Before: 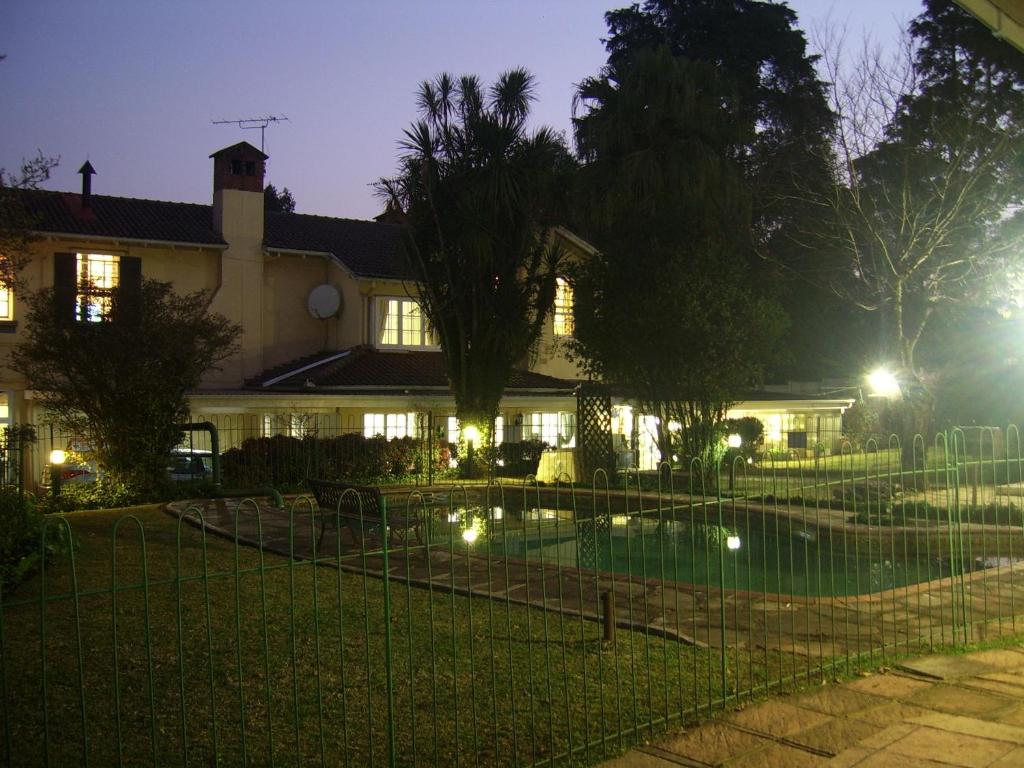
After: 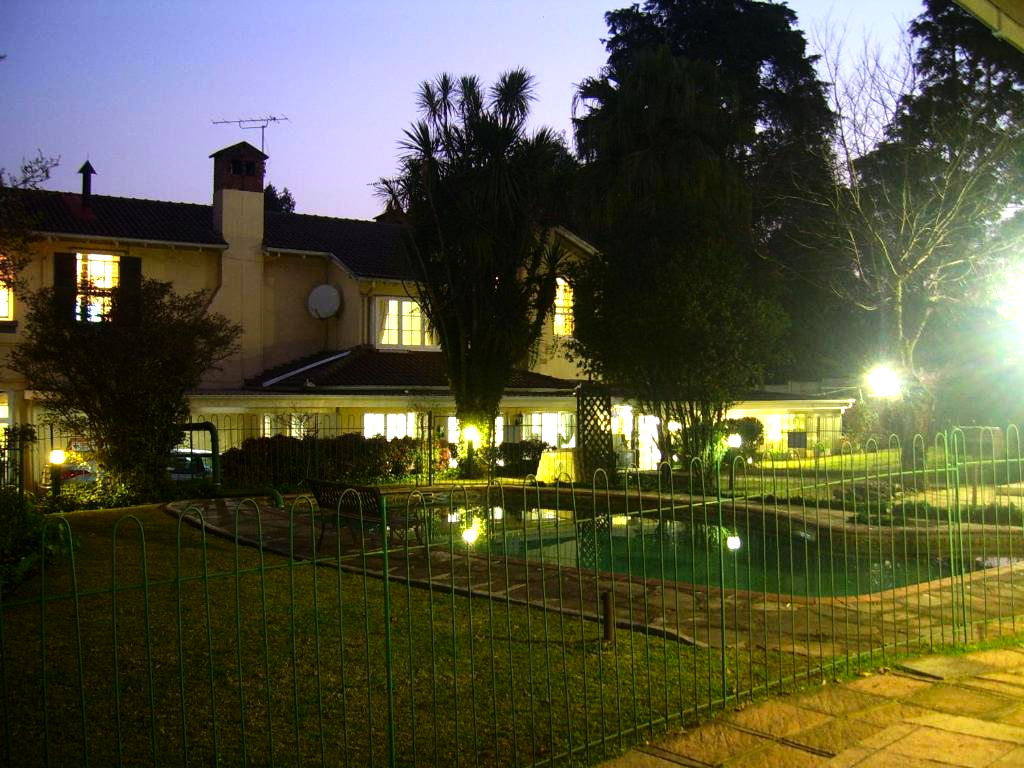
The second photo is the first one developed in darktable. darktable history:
tone equalizer: -8 EV -0.713 EV, -7 EV -0.666 EV, -6 EV -0.59 EV, -5 EV -0.376 EV, -3 EV 0.398 EV, -2 EV 0.6 EV, -1 EV 0.684 EV, +0 EV 0.73 EV
contrast brightness saturation: contrast 0.09, saturation 0.28
